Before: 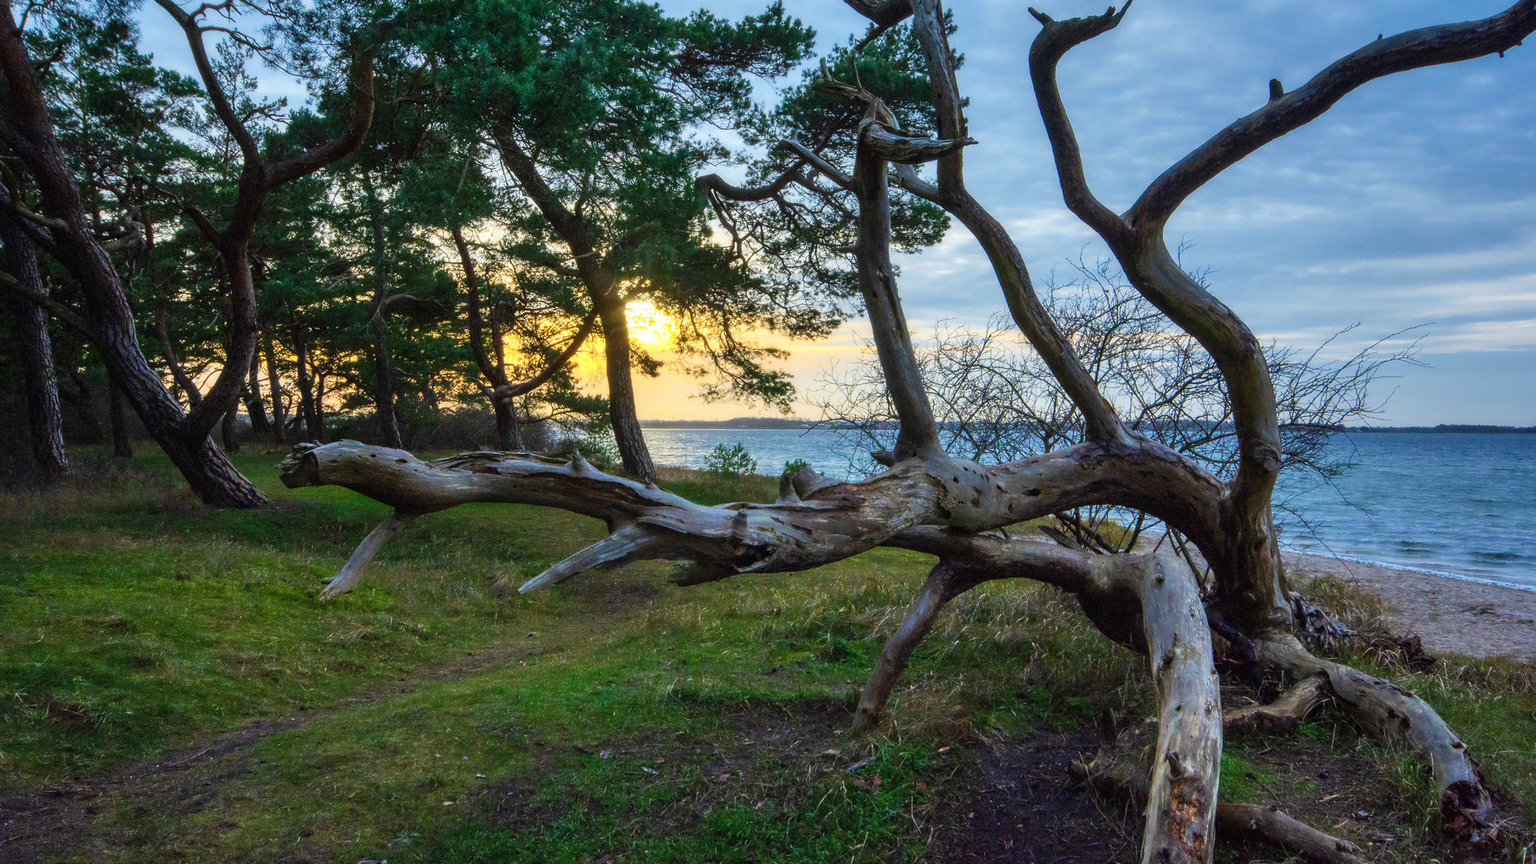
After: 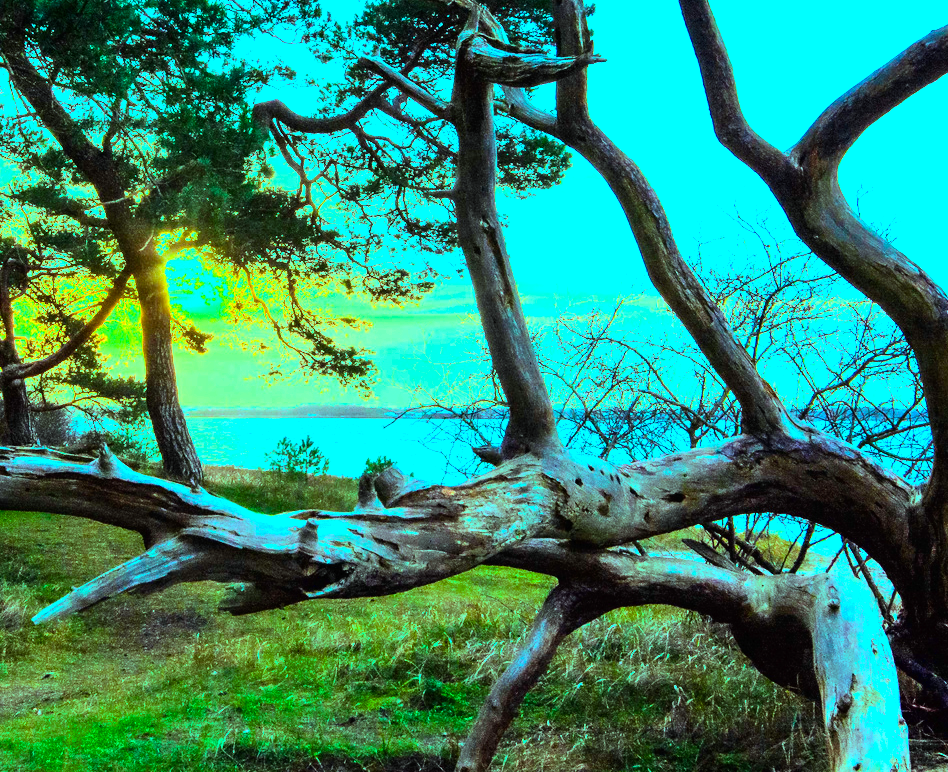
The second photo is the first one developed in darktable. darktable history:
crop: left 32.129%, top 10.99%, right 18.463%, bottom 17.452%
exposure: black level correction 0.001, exposure 0.141 EV, compensate highlight preservation false
base curve: curves: ch0 [(0, 0) (0.007, 0.004) (0.027, 0.03) (0.046, 0.07) (0.207, 0.54) (0.442, 0.872) (0.673, 0.972) (1, 1)]
color balance rgb: highlights gain › luminance 20.107%, highlights gain › chroma 13.079%, highlights gain › hue 171.09°, perceptual saturation grading › global saturation 25.13%
